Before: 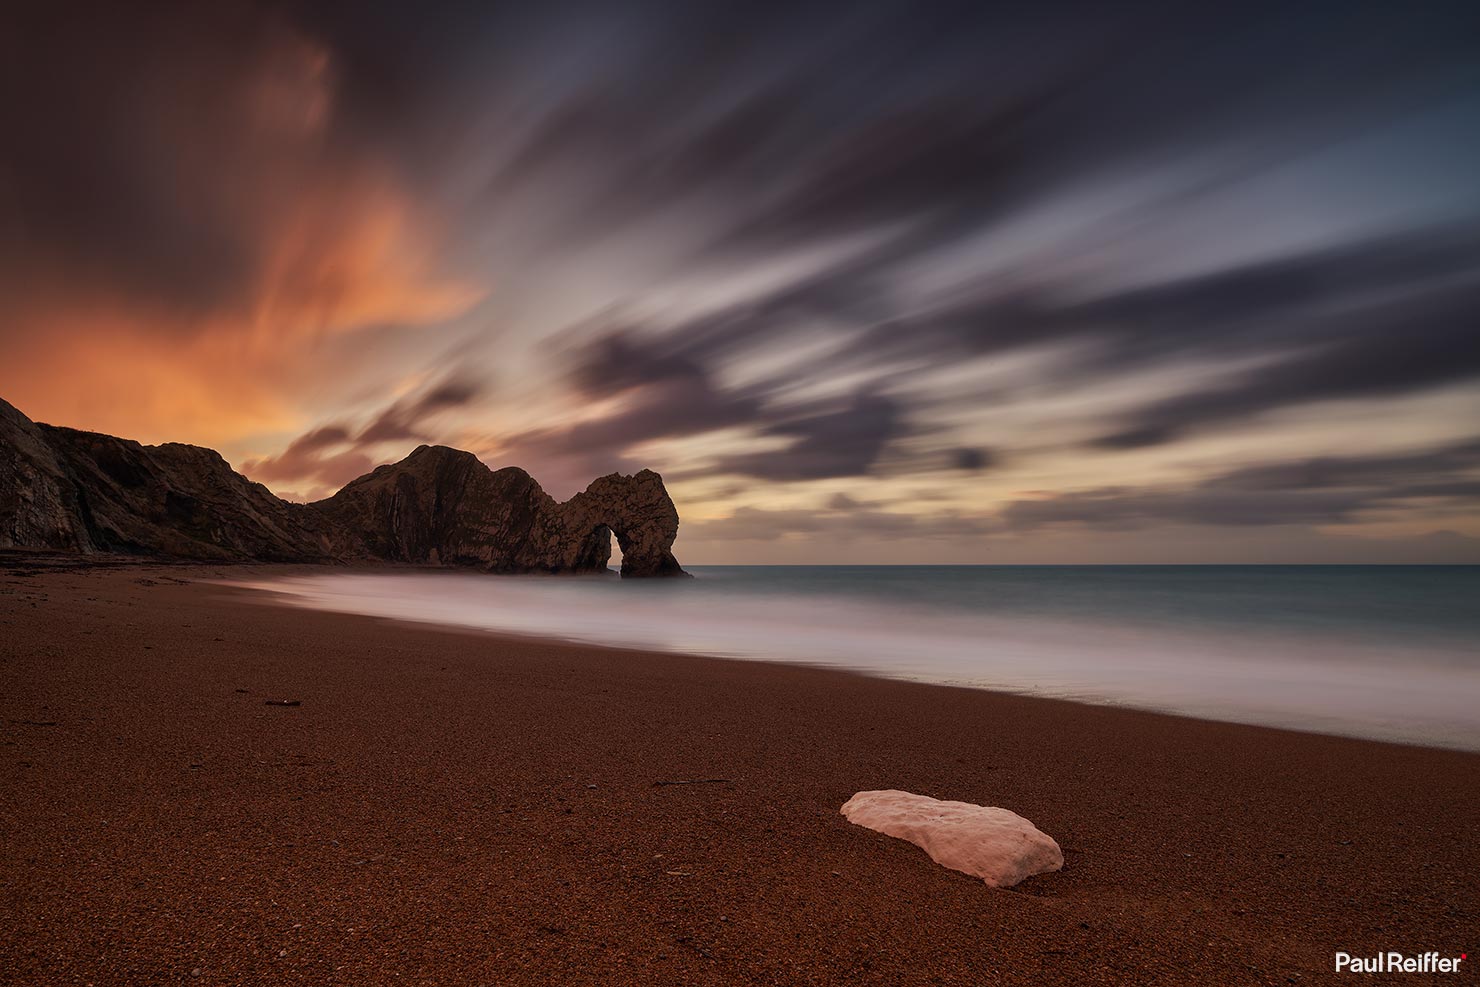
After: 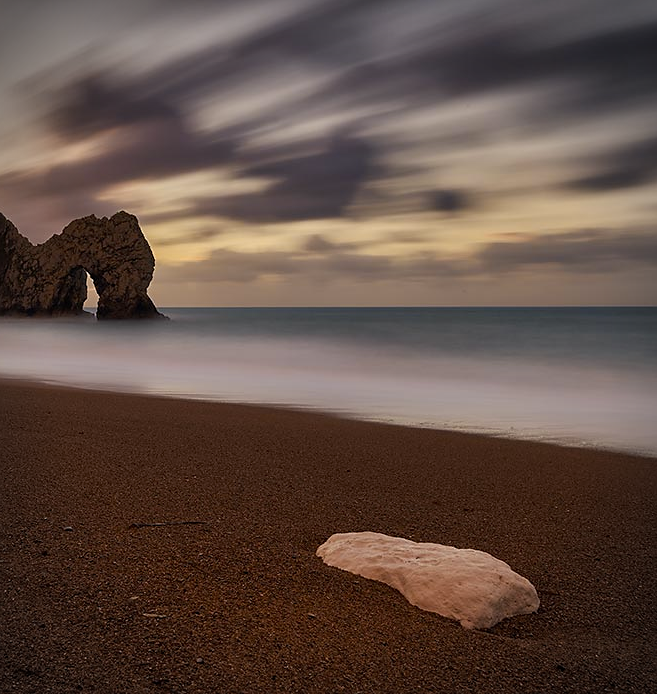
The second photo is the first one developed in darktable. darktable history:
crop: left 35.432%, top 26.233%, right 20.145%, bottom 3.432%
color contrast: green-magenta contrast 0.8, blue-yellow contrast 1.1, unbound 0
exposure: compensate highlight preservation false
sharpen: radius 1.458, amount 0.398, threshold 1.271
vignetting: on, module defaults
